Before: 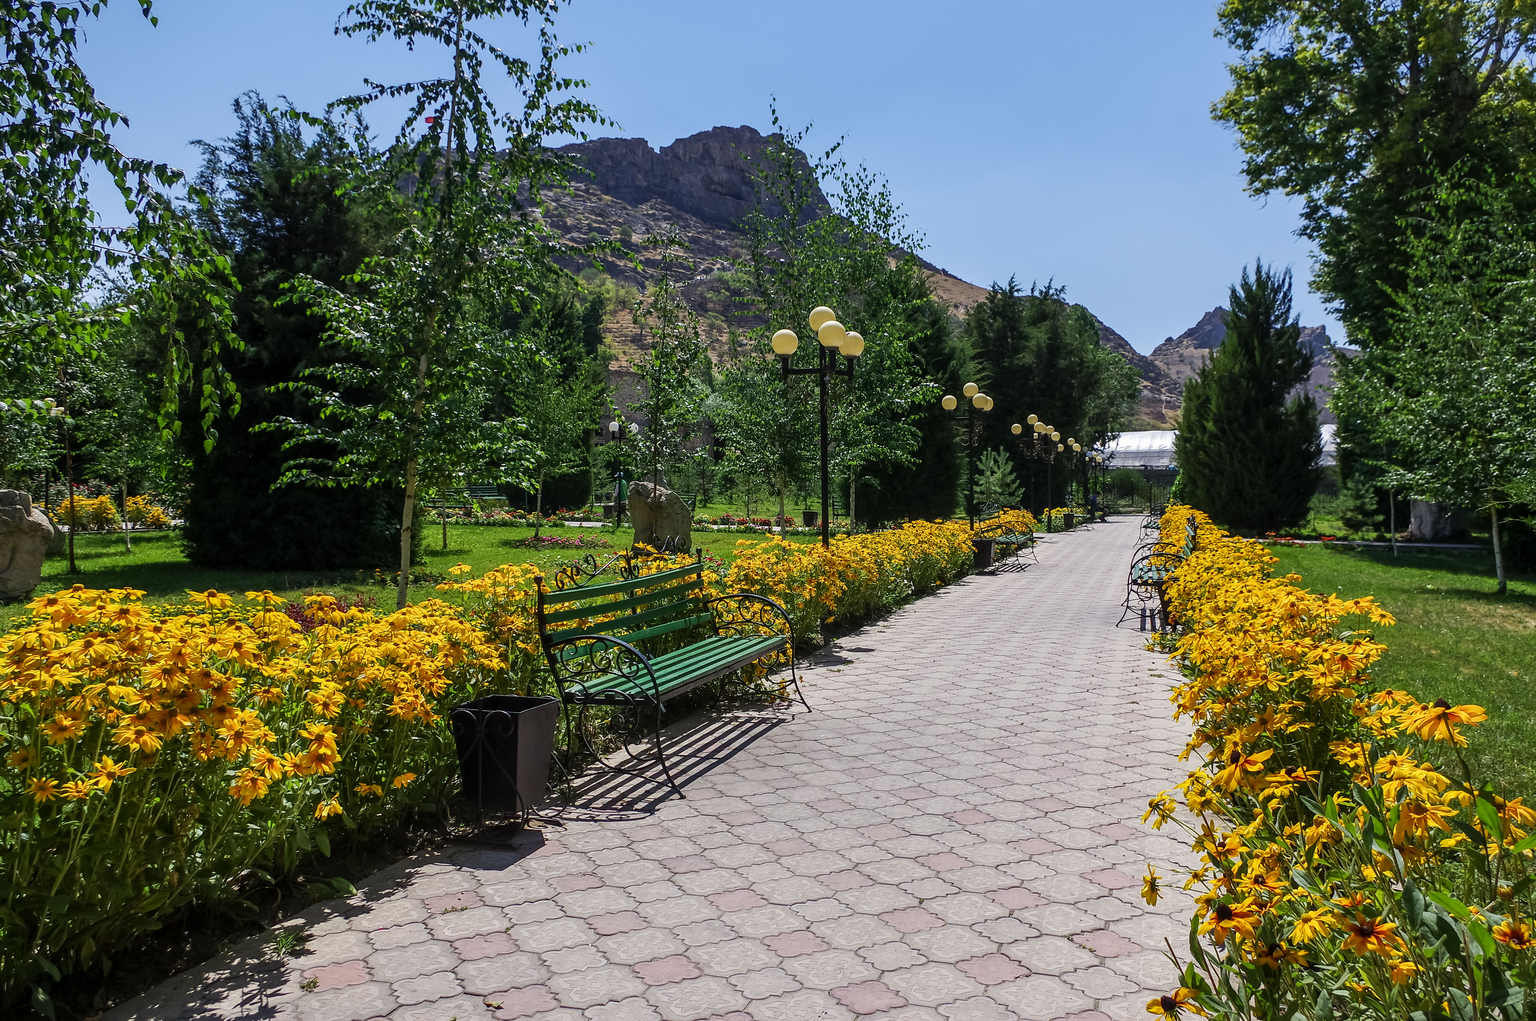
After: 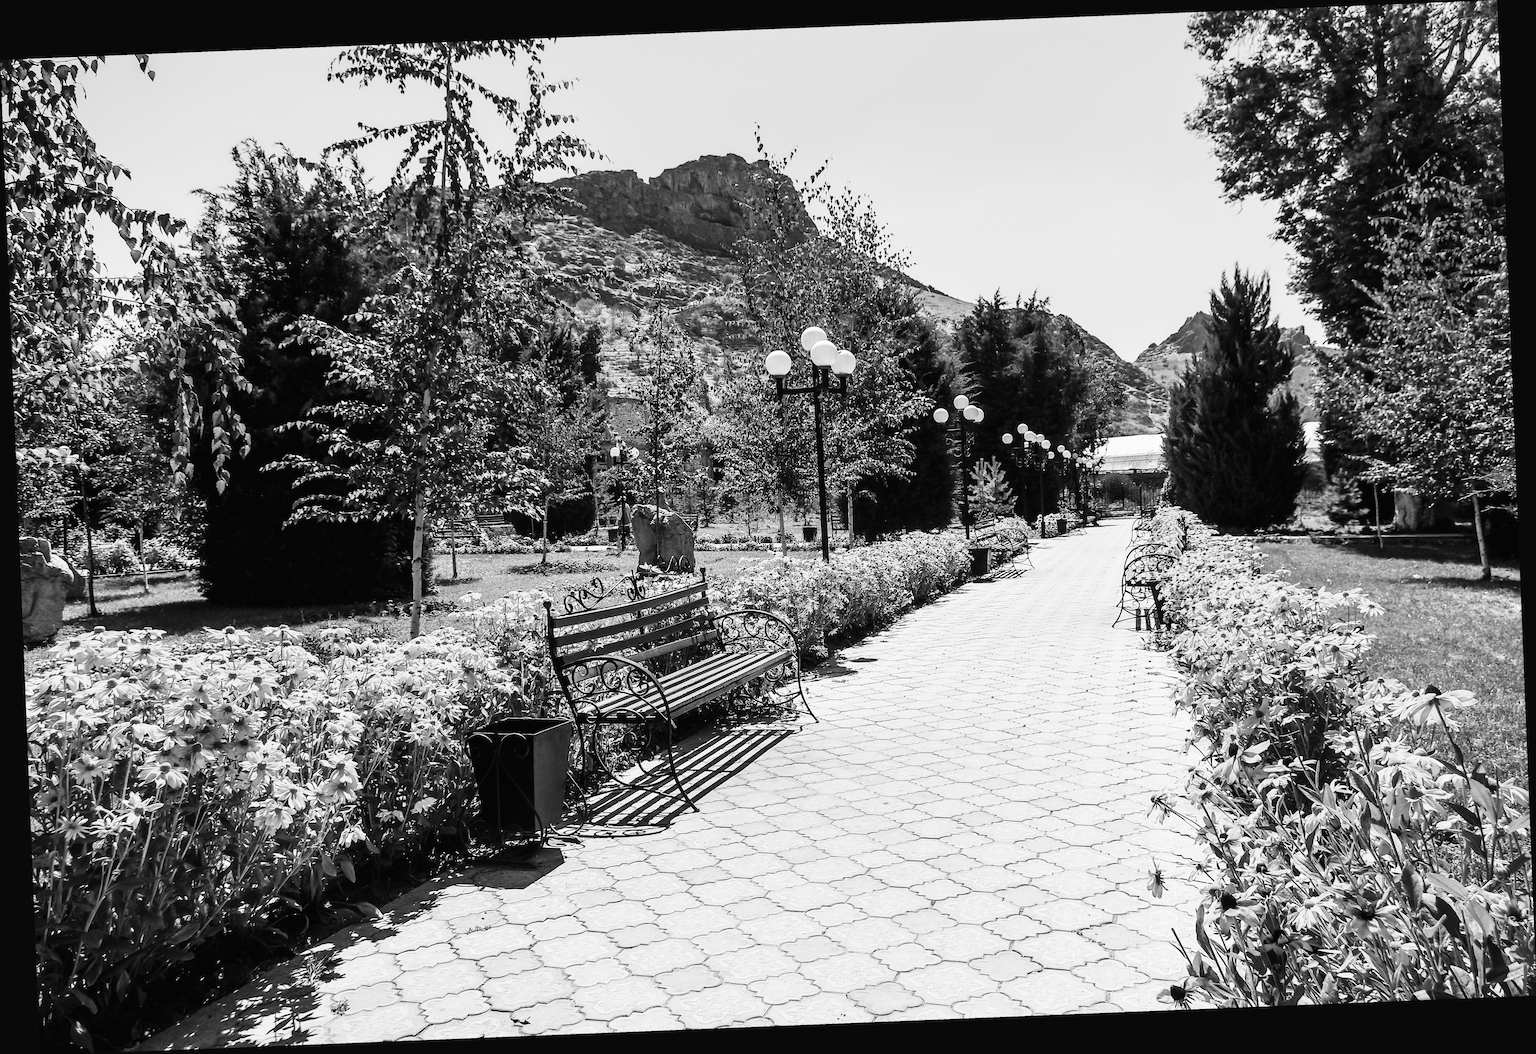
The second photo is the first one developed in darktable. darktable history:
rotate and perspective: rotation -2.29°, automatic cropping off
monochrome: a -6.99, b 35.61, size 1.4
base curve: curves: ch0 [(0, 0.003) (0.001, 0.002) (0.006, 0.004) (0.02, 0.022) (0.048, 0.086) (0.094, 0.234) (0.162, 0.431) (0.258, 0.629) (0.385, 0.8) (0.548, 0.918) (0.751, 0.988) (1, 1)], preserve colors none
